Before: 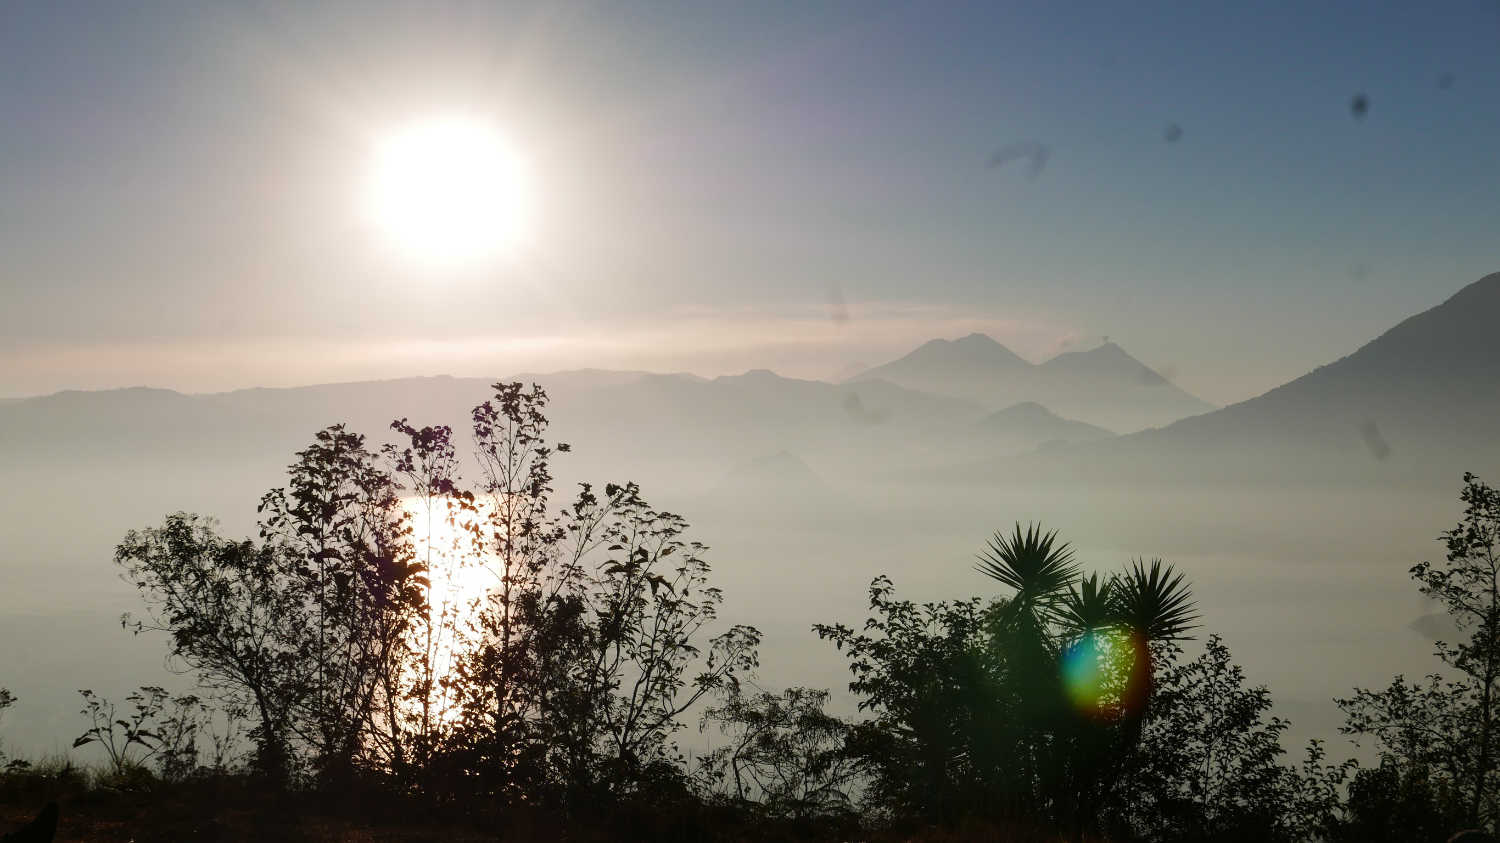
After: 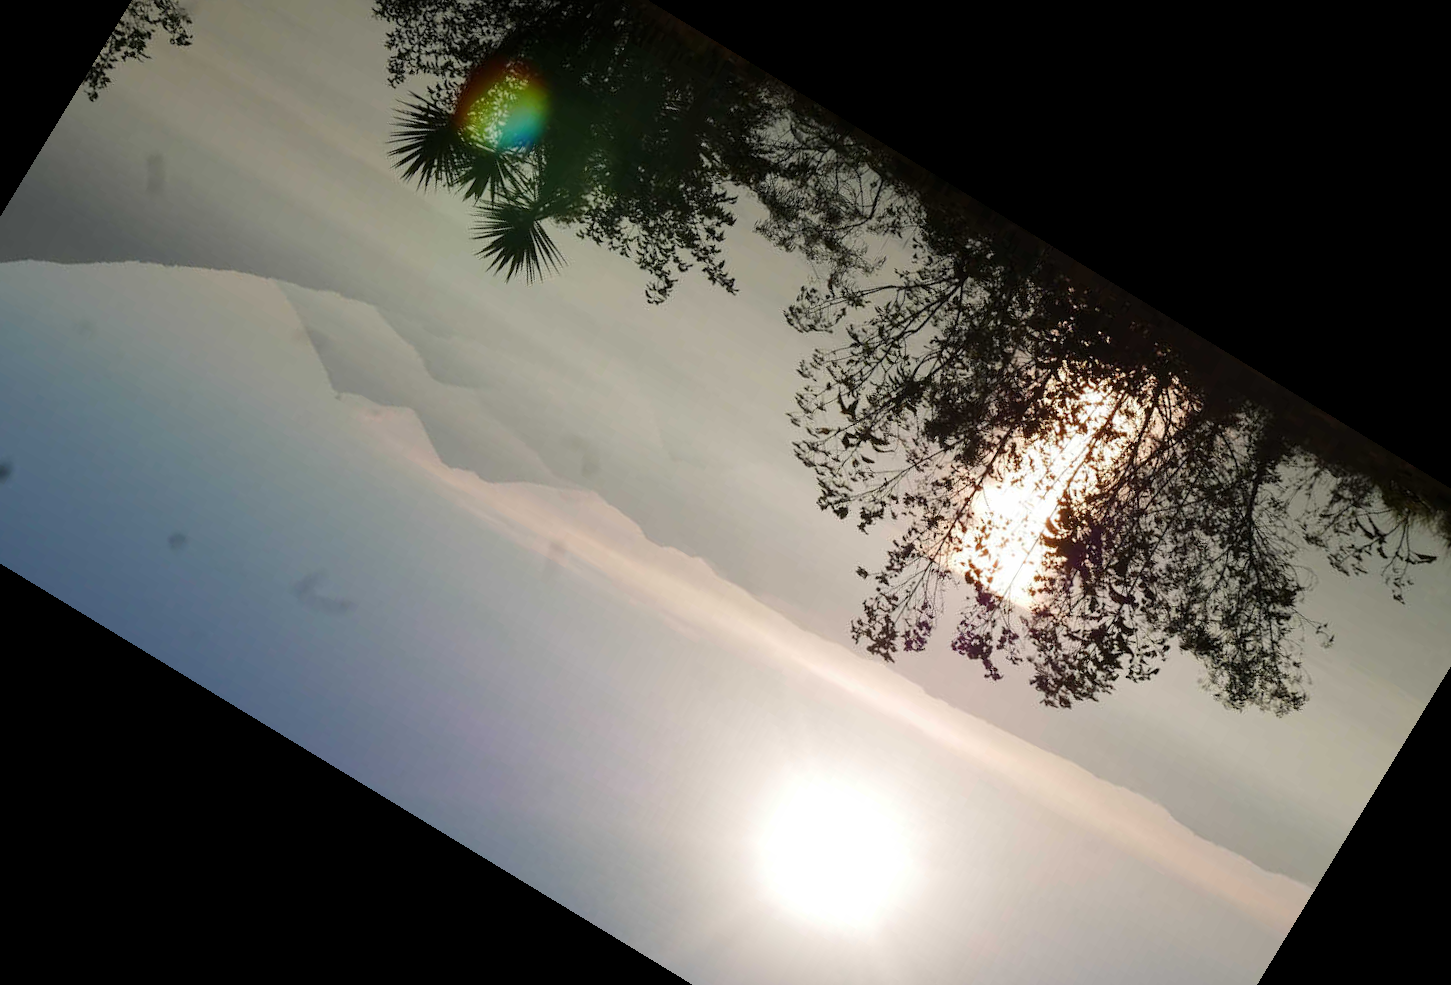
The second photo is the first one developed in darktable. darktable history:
tone equalizer: -8 EV -0.55 EV
crop and rotate: angle 148.68°, left 9.111%, top 15.603%, right 4.588%, bottom 17.041%
rotate and perspective: rotation -1.42°, crop left 0.016, crop right 0.984, crop top 0.035, crop bottom 0.965
